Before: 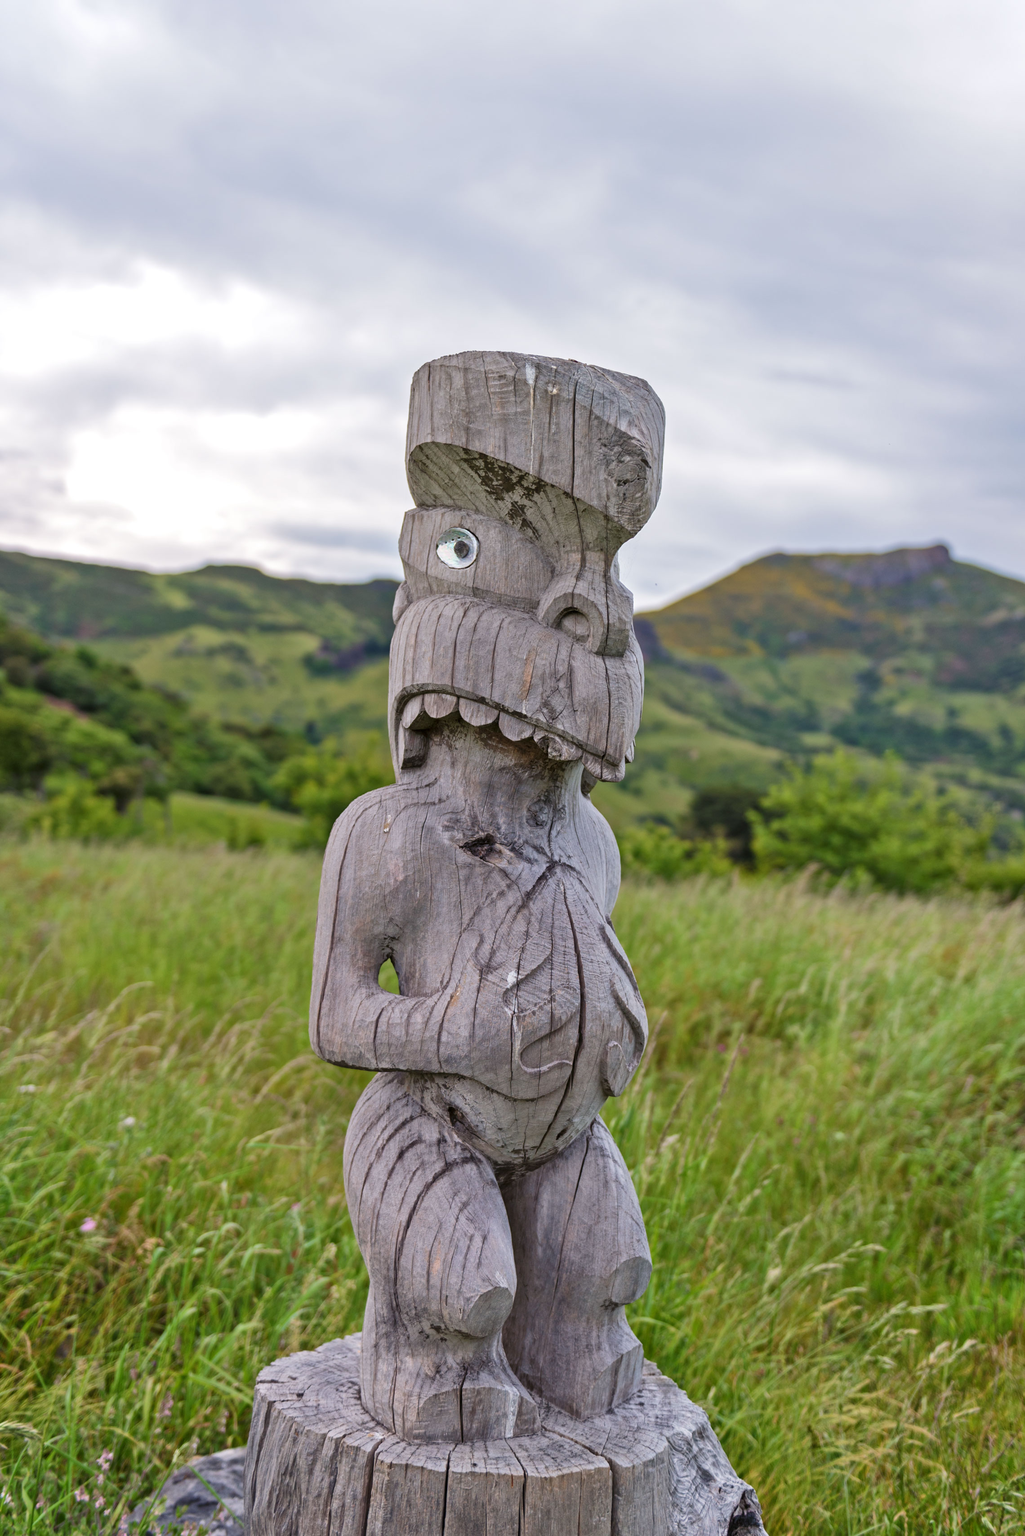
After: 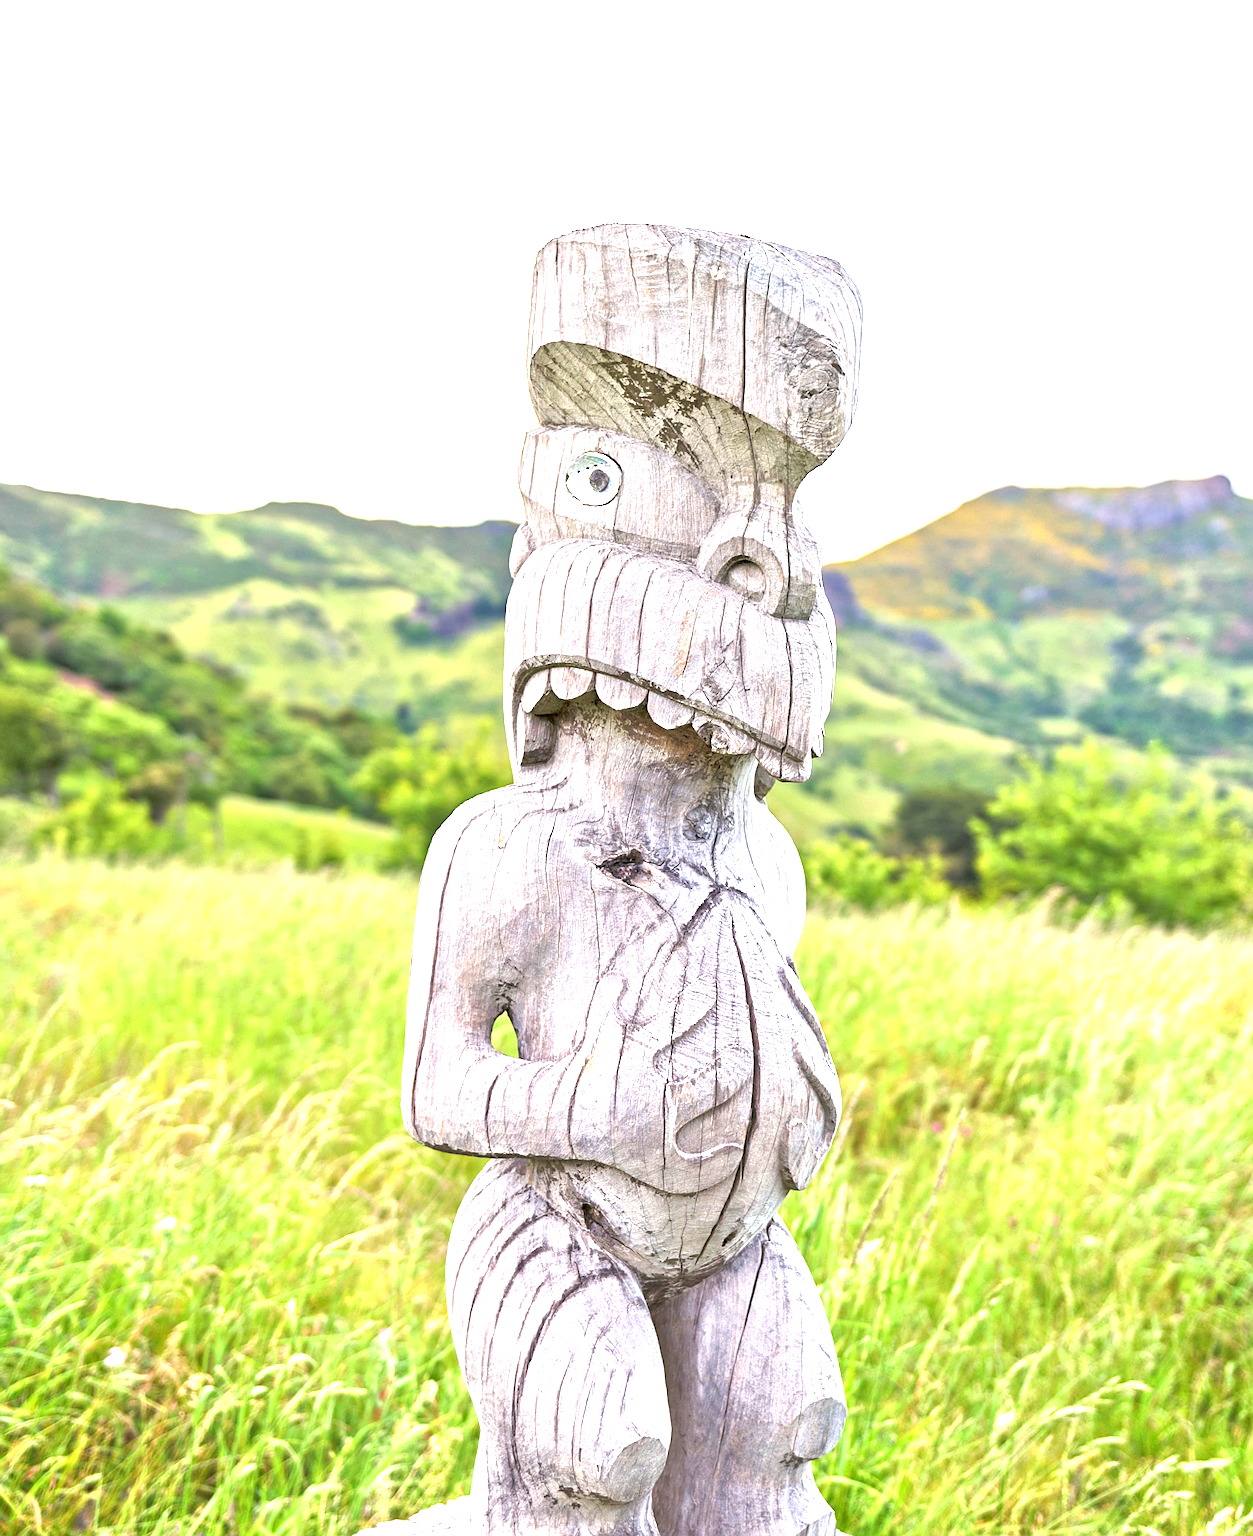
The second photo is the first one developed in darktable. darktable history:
crop and rotate: angle 0.03°, top 11.643%, right 5.651%, bottom 11.189%
sharpen: on, module defaults
tone equalizer: -8 EV 0.001 EV, -7 EV -0.004 EV, -6 EV 0.009 EV, -5 EV 0.032 EV, -4 EV 0.276 EV, -3 EV 0.644 EV, -2 EV 0.584 EV, -1 EV 0.187 EV, +0 EV 0.024 EV
exposure: exposure 2.003 EV, compensate highlight preservation false
